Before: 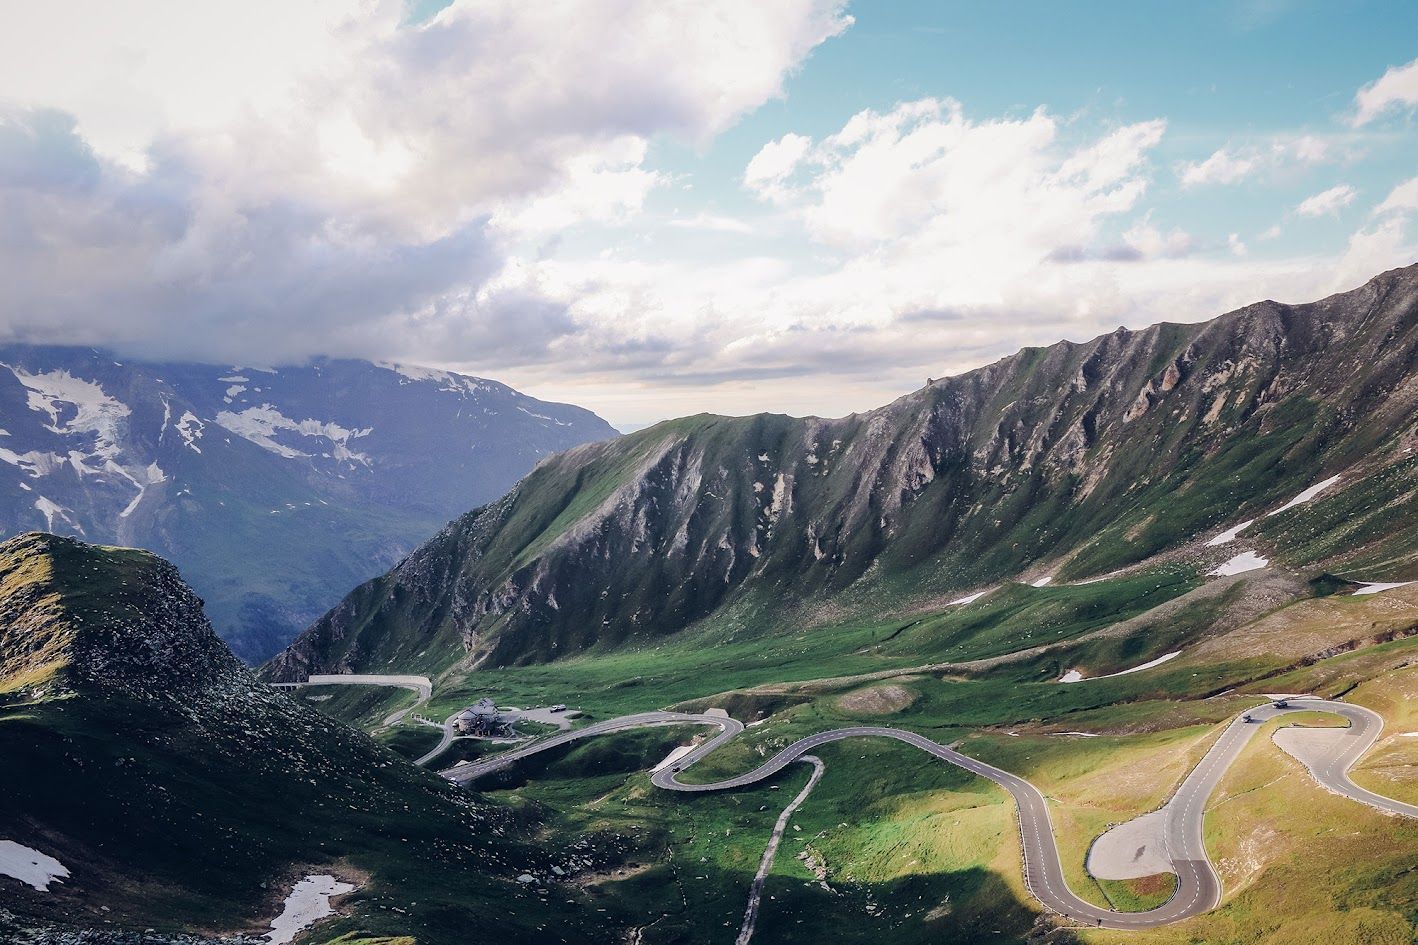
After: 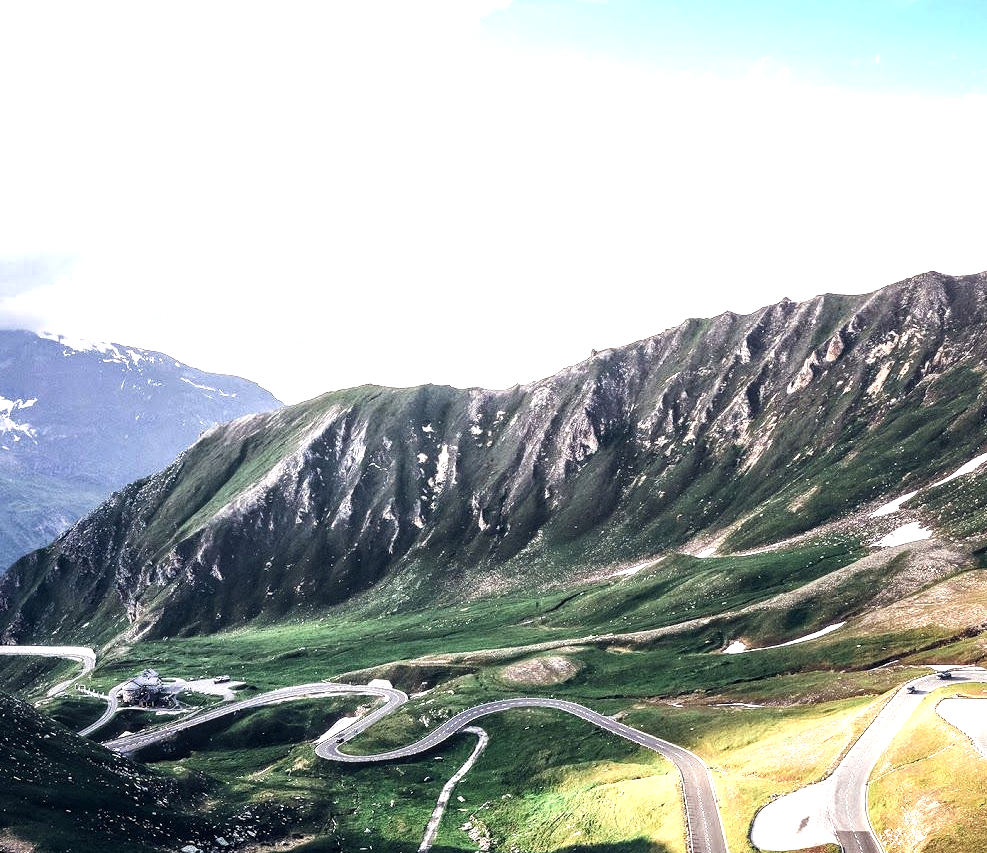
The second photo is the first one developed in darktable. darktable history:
crop and rotate: left 23.739%, top 3.115%, right 6.609%, bottom 6.586%
color balance rgb: linear chroma grading › shadows -2.583%, linear chroma grading › highlights -13.916%, linear chroma grading › global chroma -9.707%, linear chroma grading › mid-tones -9.725%, perceptual saturation grading › global saturation 19.627%, perceptual brilliance grading › global brilliance 18.274%
local contrast: on, module defaults
tone equalizer: -8 EV -0.76 EV, -7 EV -0.697 EV, -6 EV -0.596 EV, -5 EV -0.392 EV, -3 EV 0.392 EV, -2 EV 0.6 EV, -1 EV 0.686 EV, +0 EV 0.732 EV, edges refinement/feathering 500, mask exposure compensation -1.57 EV, preserve details no
